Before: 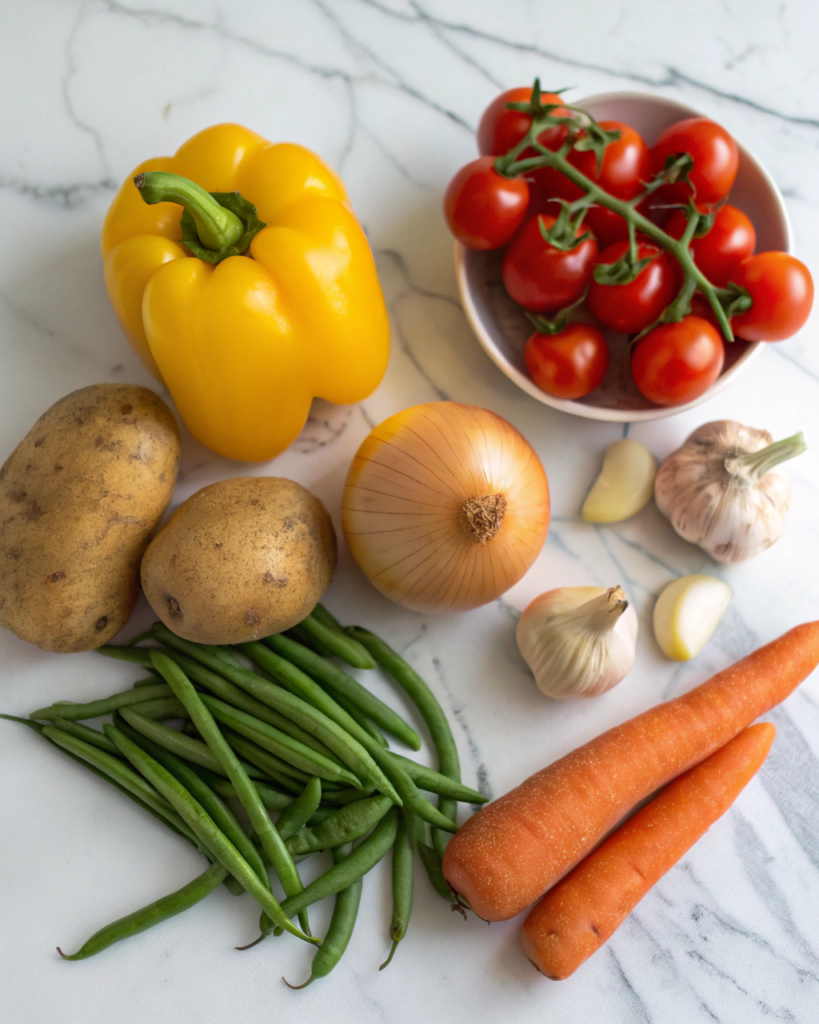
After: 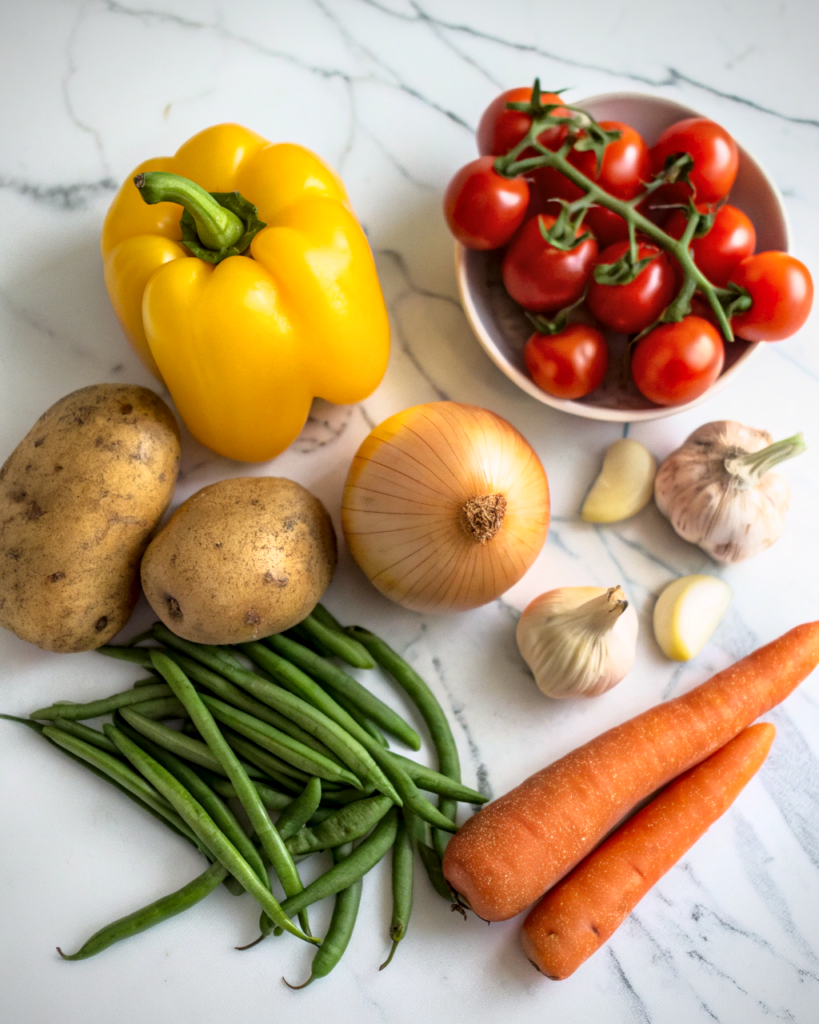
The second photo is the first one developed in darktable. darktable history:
vignetting: fall-off start 92.22%
tone curve: curves: ch0 [(0, 0) (0.105, 0.08) (0.195, 0.18) (0.283, 0.288) (0.384, 0.419) (0.485, 0.531) (0.638, 0.69) (0.795, 0.879) (1, 0.977)]; ch1 [(0, 0) (0.161, 0.092) (0.35, 0.33) (0.379, 0.401) (0.456, 0.469) (0.498, 0.503) (0.531, 0.537) (0.596, 0.621) (0.635, 0.655) (1, 1)]; ch2 [(0, 0) (0.371, 0.362) (0.437, 0.437) (0.483, 0.484) (0.53, 0.515) (0.56, 0.58) (0.622, 0.606) (1, 1)], color space Lab, linked channels, preserve colors none
local contrast: on, module defaults
